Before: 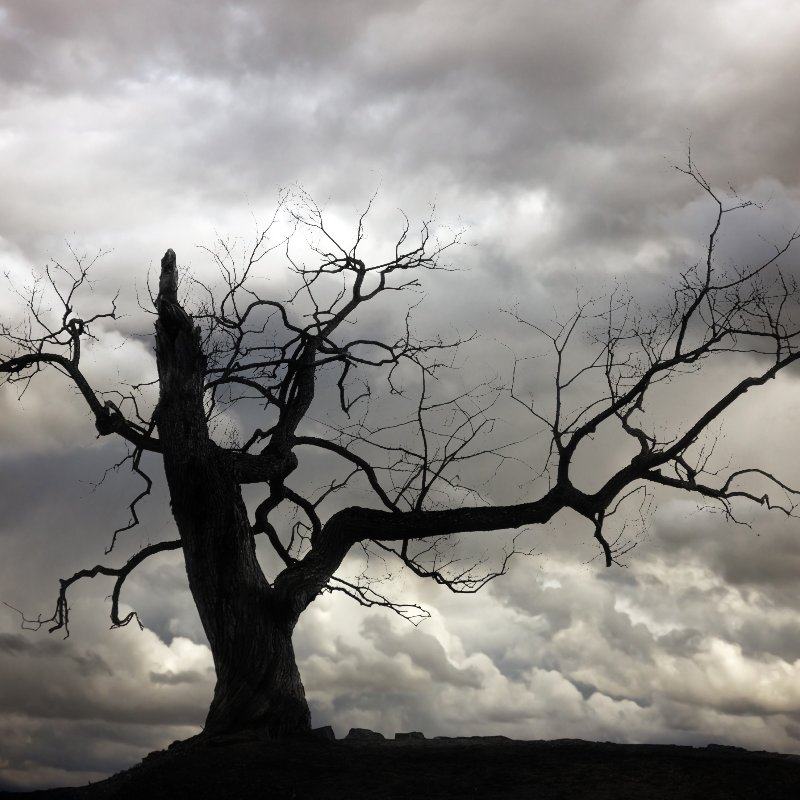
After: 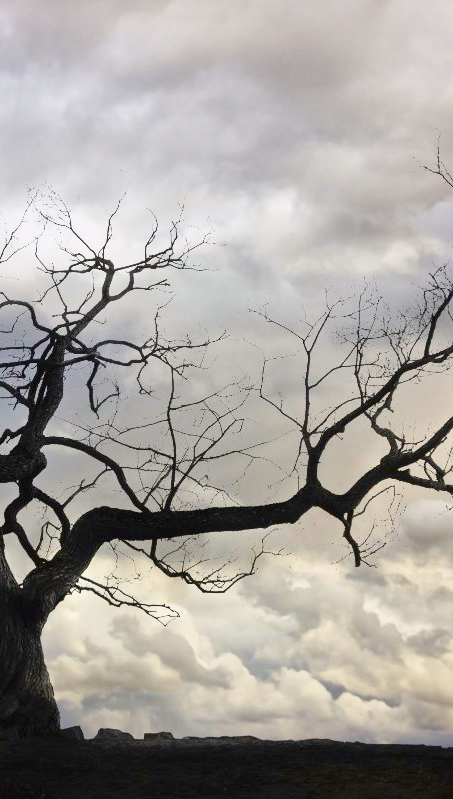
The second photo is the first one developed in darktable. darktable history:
tone curve: curves: ch0 [(0, 0.011) (0.139, 0.106) (0.295, 0.271) (0.499, 0.523) (0.739, 0.782) (0.857, 0.879) (1, 0.967)]; ch1 [(0, 0) (0.291, 0.229) (0.394, 0.365) (0.469, 0.456) (0.495, 0.497) (0.524, 0.53) (0.588, 0.62) (0.725, 0.779) (1, 1)]; ch2 [(0, 0) (0.125, 0.089) (0.35, 0.317) (0.437, 0.42) (0.502, 0.499) (0.537, 0.551) (0.613, 0.636) (1, 1)], color space Lab, independent channels, preserve colors none
crop: left 31.458%, top 0%, right 11.876%
white balance: emerald 1
tone equalizer: -8 EV 2 EV, -7 EV 2 EV, -6 EV 2 EV, -5 EV 2 EV, -4 EV 2 EV, -3 EV 1.5 EV, -2 EV 1 EV, -1 EV 0.5 EV
